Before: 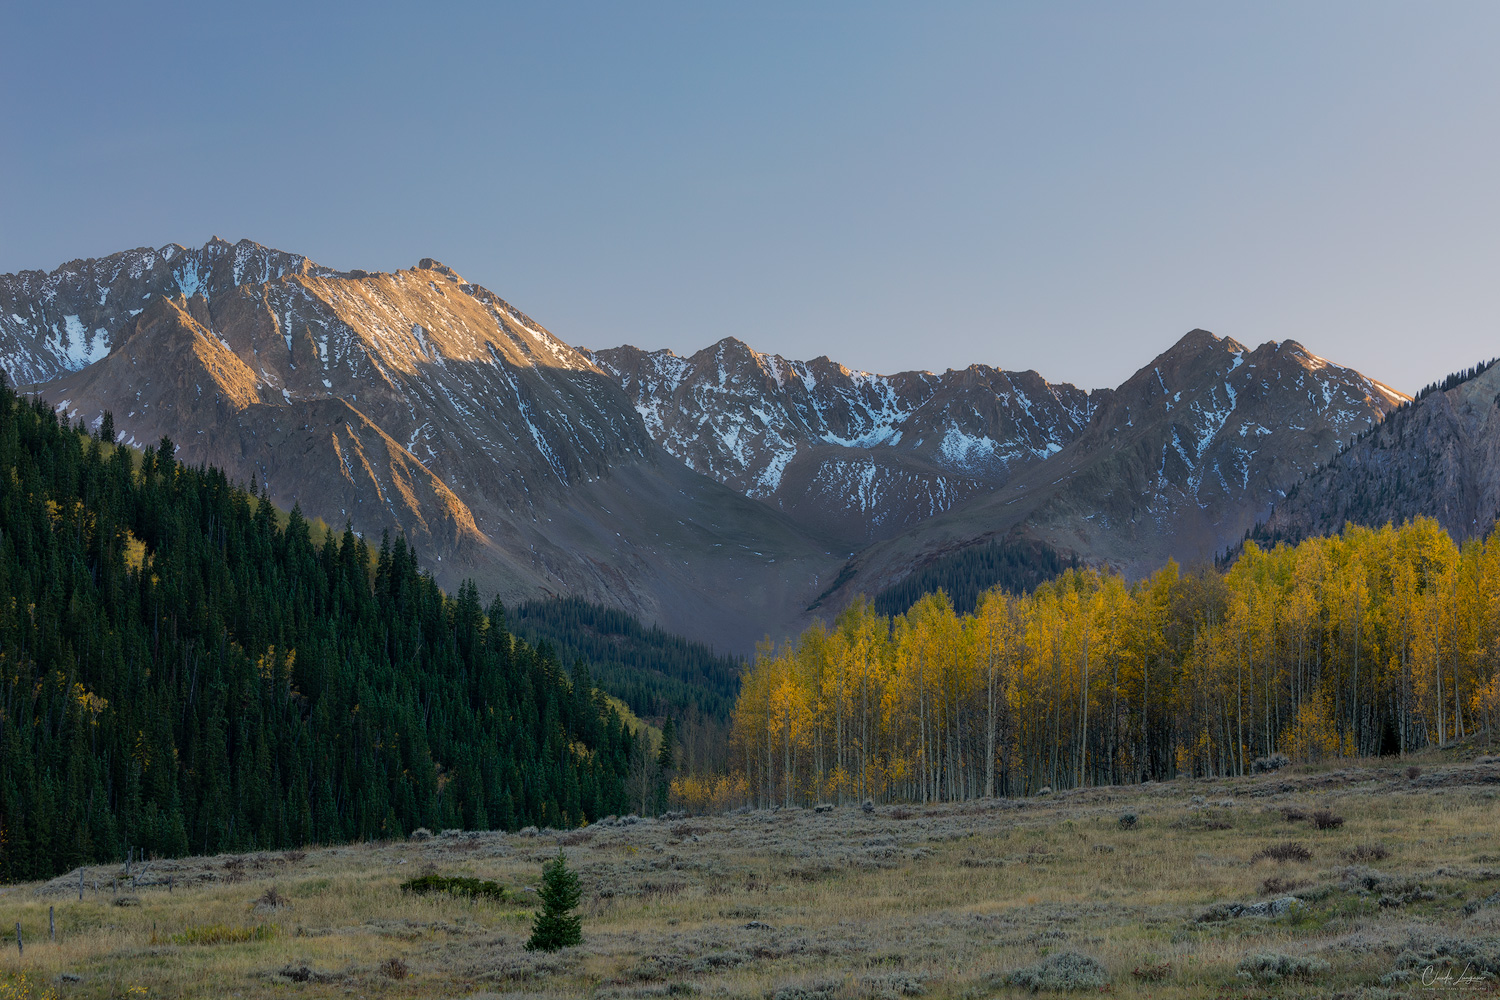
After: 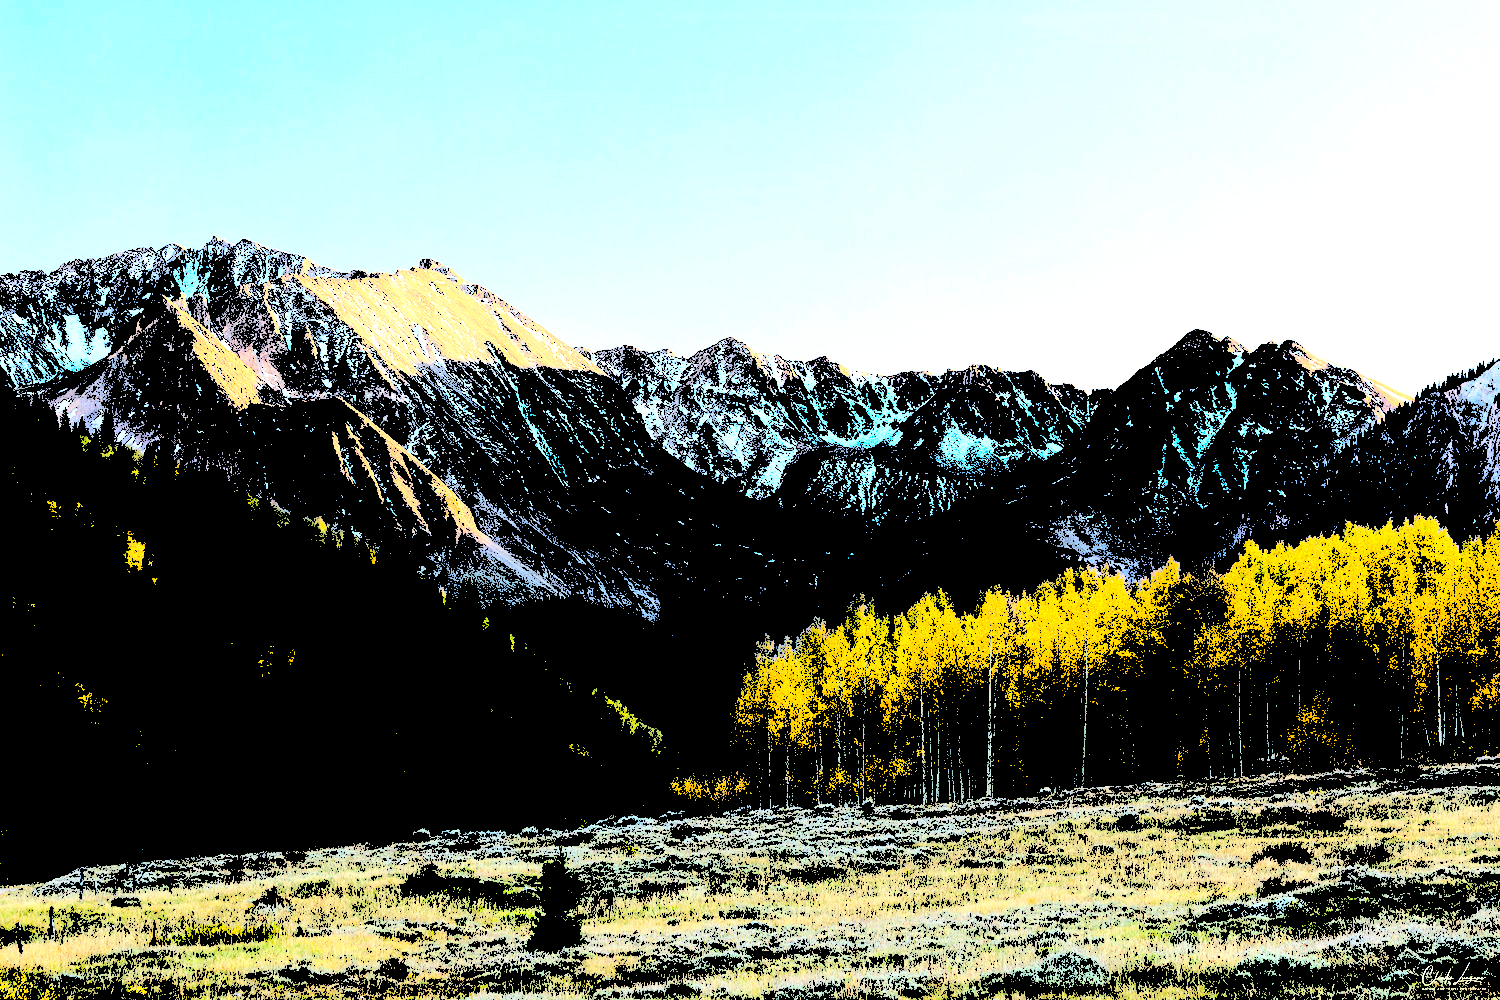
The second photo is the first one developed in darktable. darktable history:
levels: levels [0.246, 0.246, 0.506]
exposure: exposure -0.04 EV, compensate highlight preservation false
contrast brightness saturation: contrast 0.2, brightness -0.11, saturation 0.1
